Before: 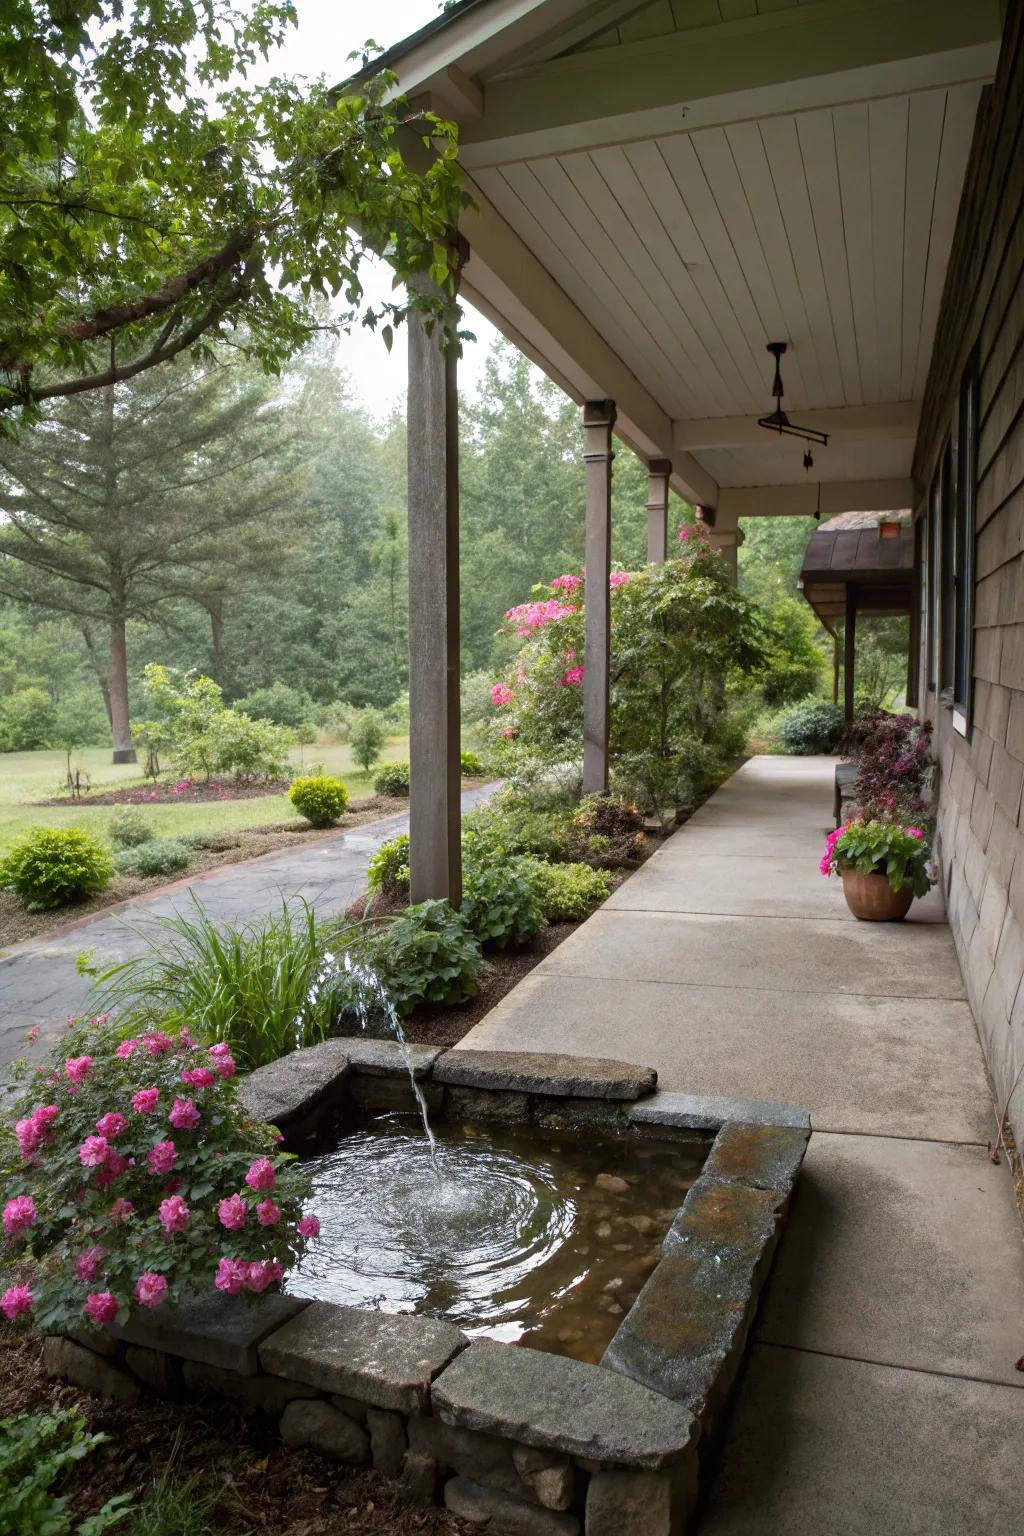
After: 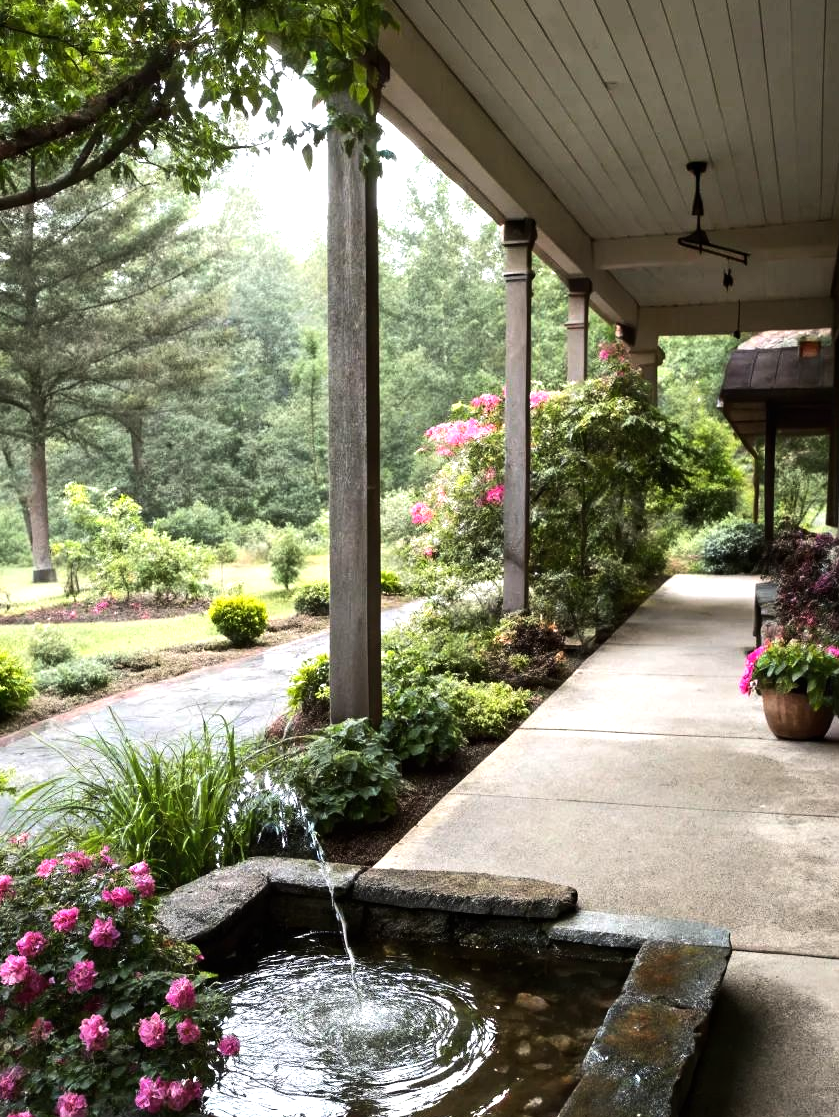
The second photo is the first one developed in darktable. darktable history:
tone equalizer: -8 EV -1.08 EV, -7 EV -1.01 EV, -6 EV -0.867 EV, -5 EV -0.578 EV, -3 EV 0.578 EV, -2 EV 0.867 EV, -1 EV 1.01 EV, +0 EV 1.08 EV, edges refinement/feathering 500, mask exposure compensation -1.57 EV, preserve details no
crop: left 7.856%, top 11.836%, right 10.12%, bottom 15.387%
